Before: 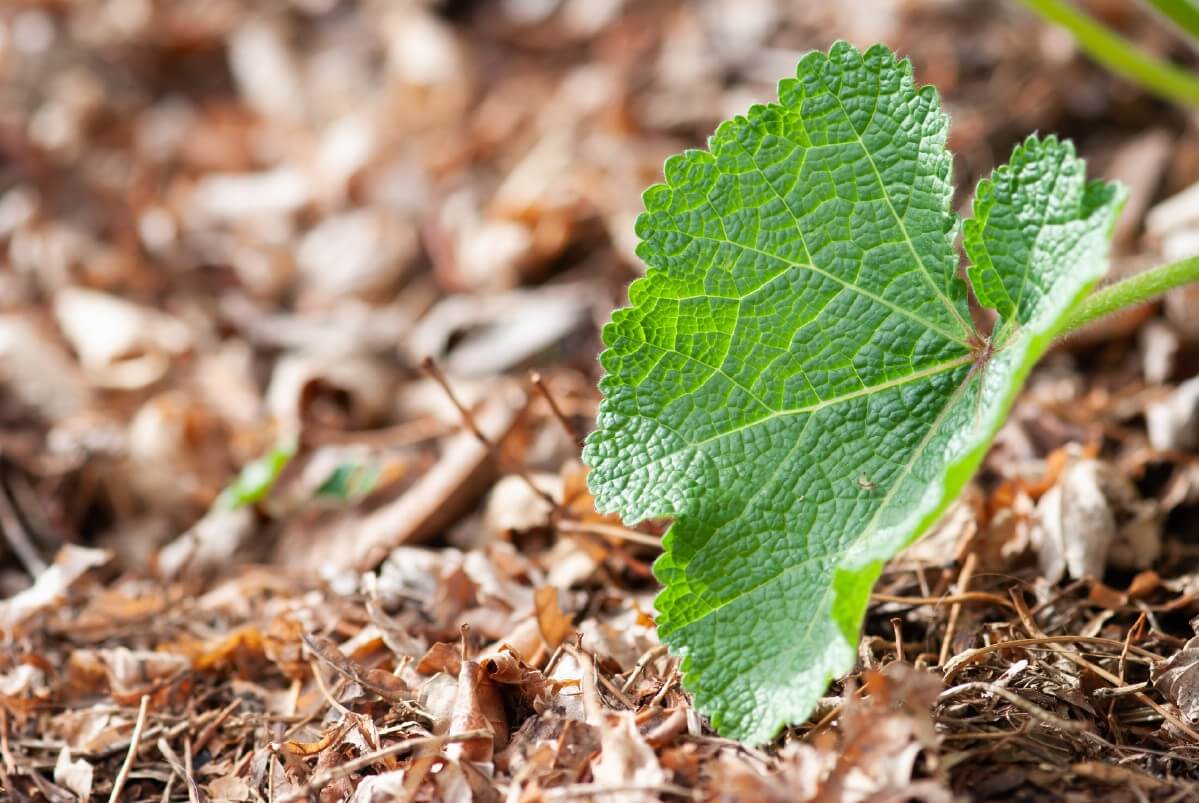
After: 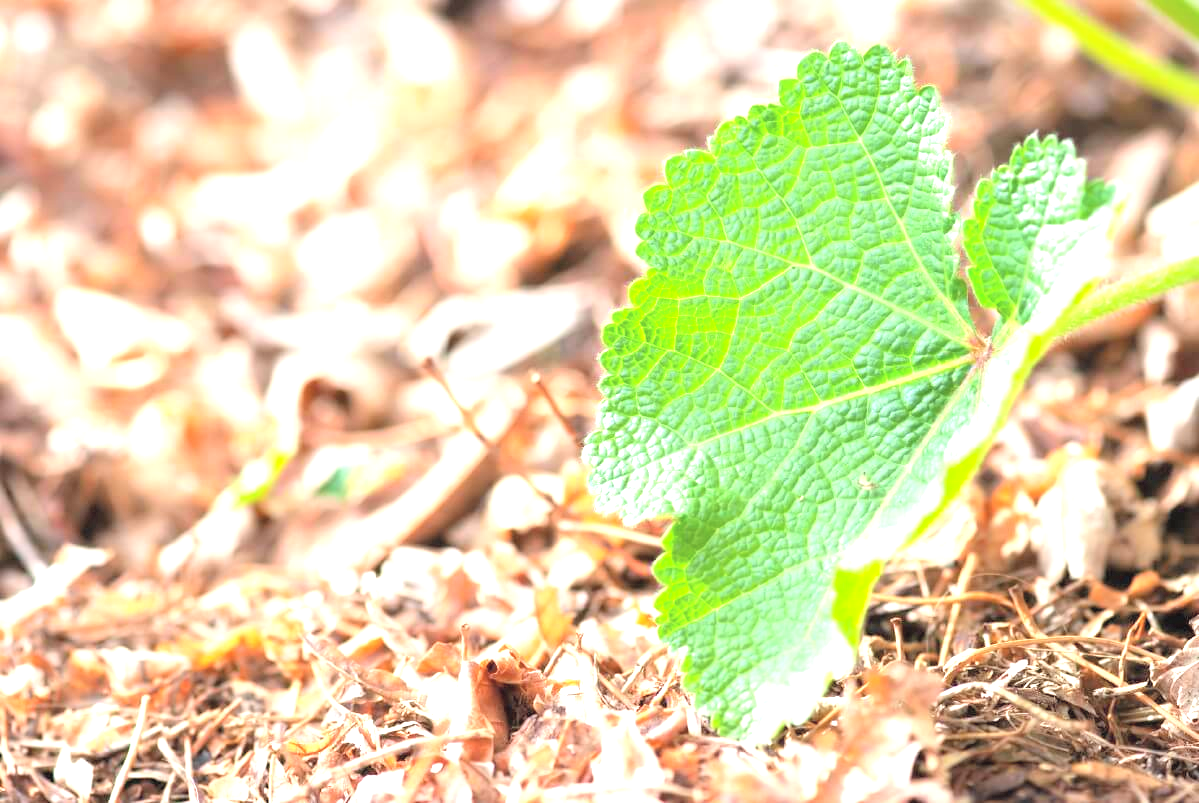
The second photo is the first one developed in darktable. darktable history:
exposure: black level correction 0, exposure 1.408 EV, compensate highlight preservation false
contrast brightness saturation: brightness 0.284
